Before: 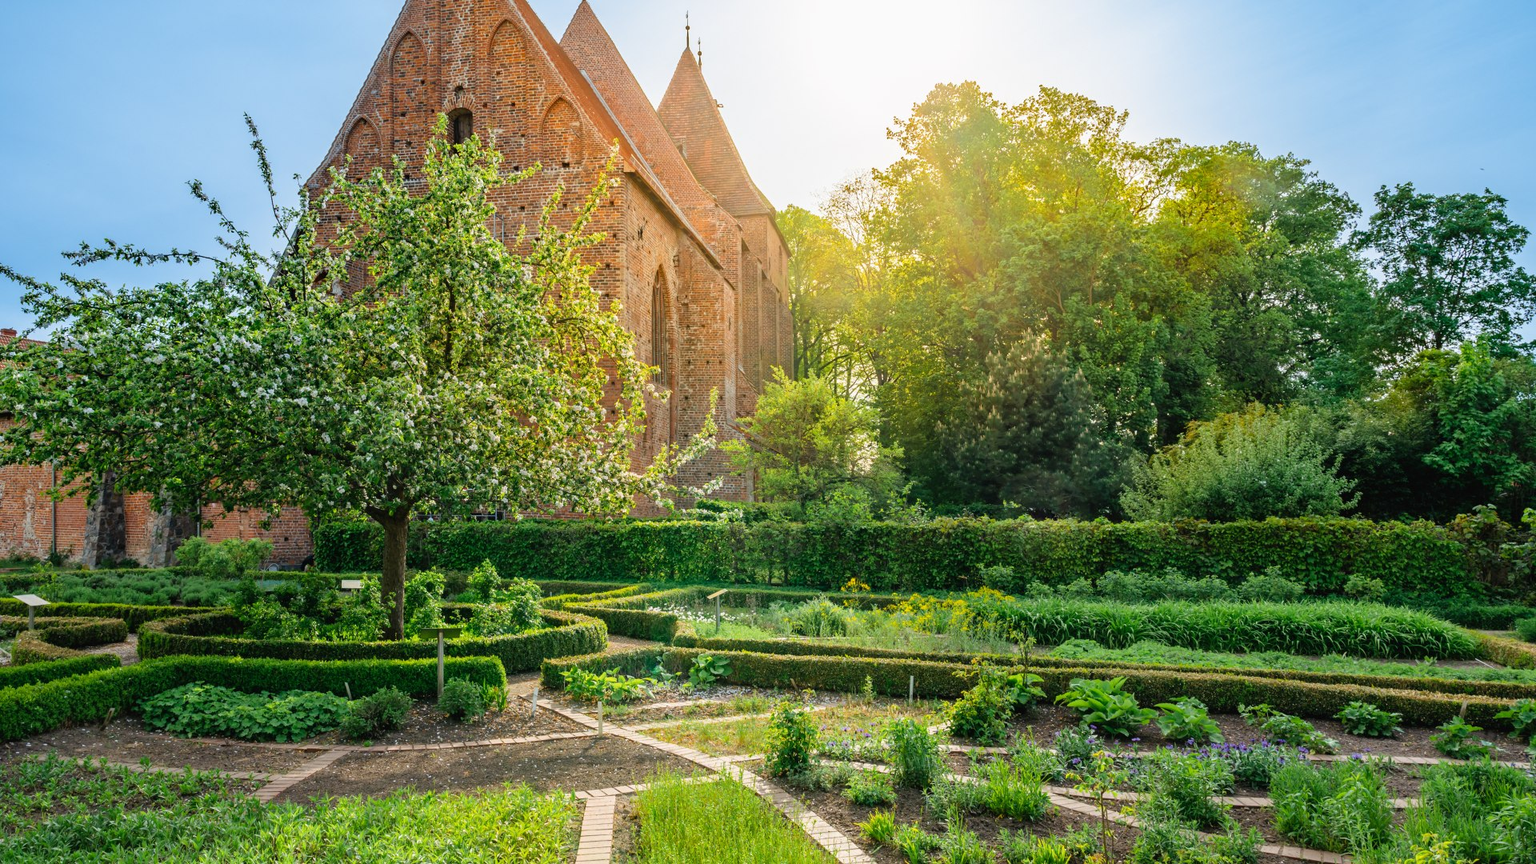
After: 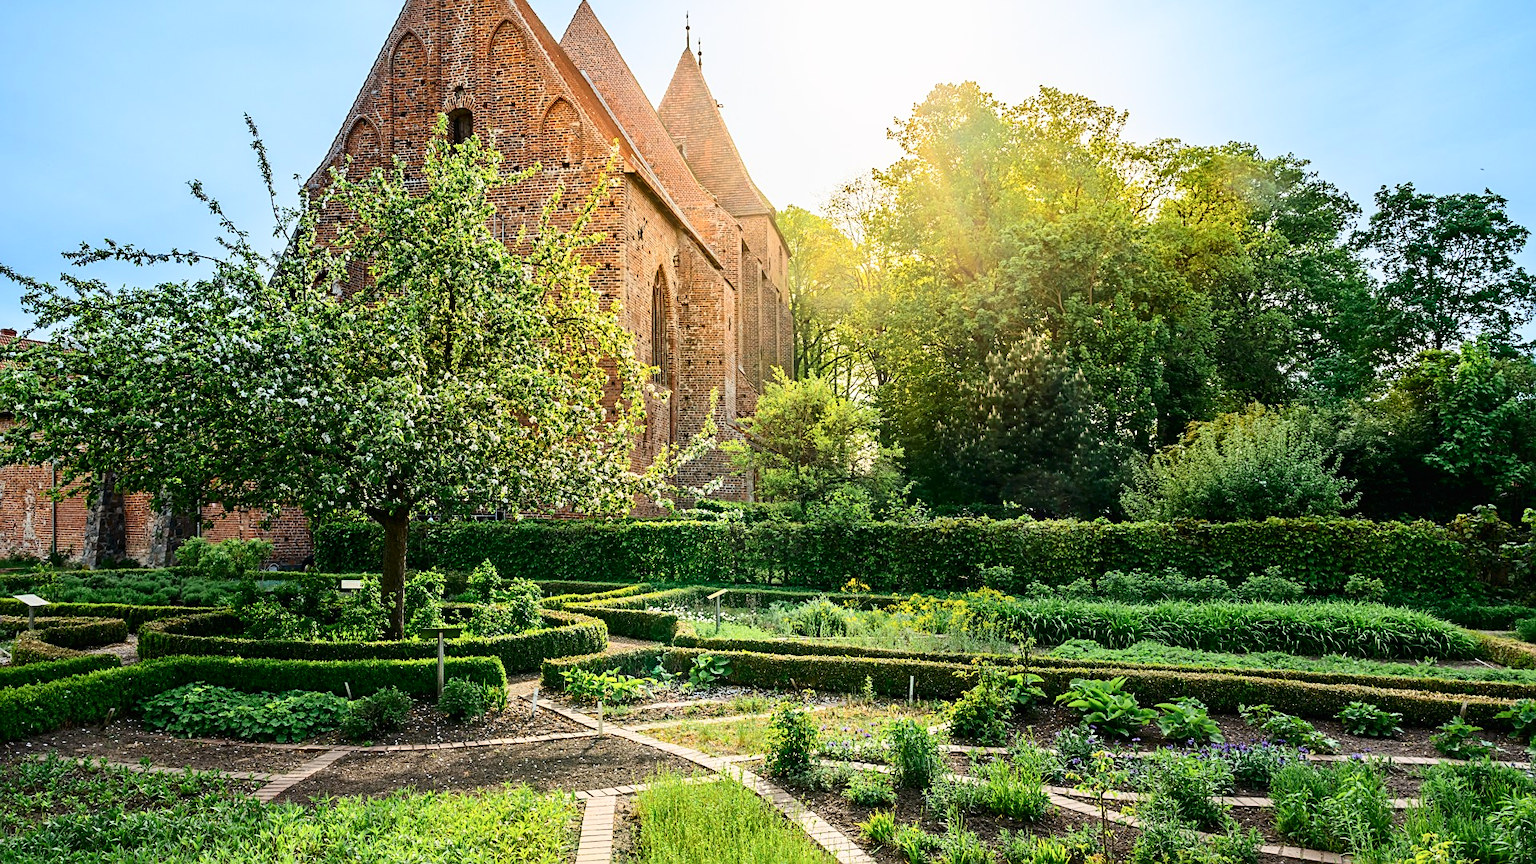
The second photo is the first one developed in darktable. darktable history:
sharpen: on, module defaults
contrast brightness saturation: contrast 0.28
rgb levels: preserve colors max RGB
